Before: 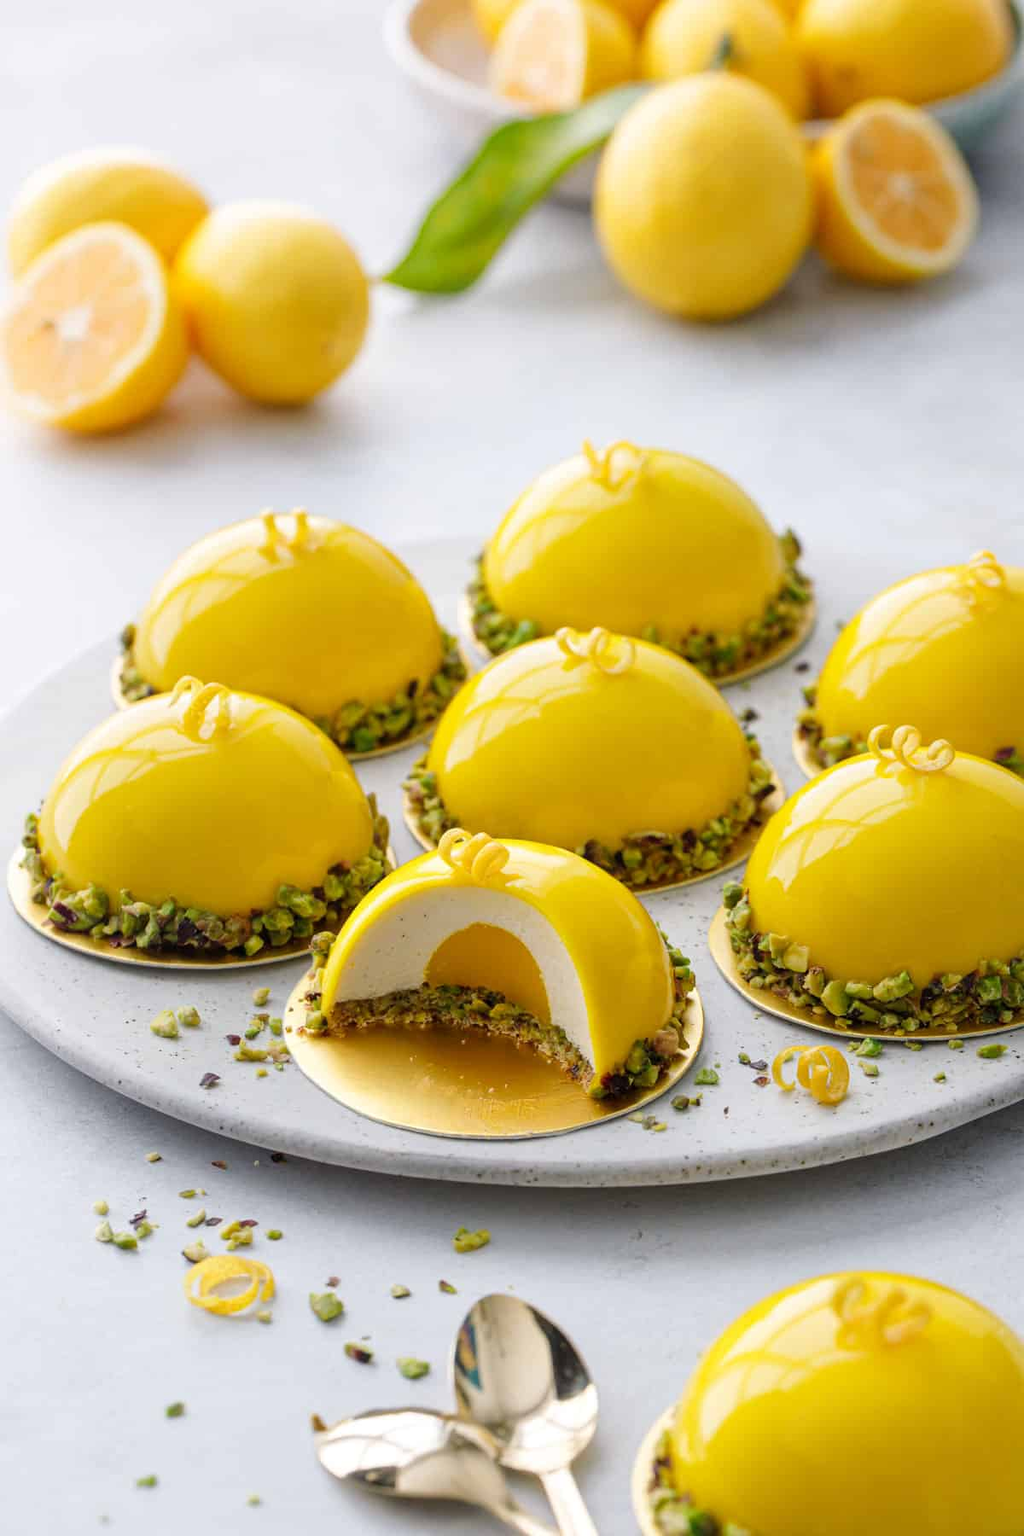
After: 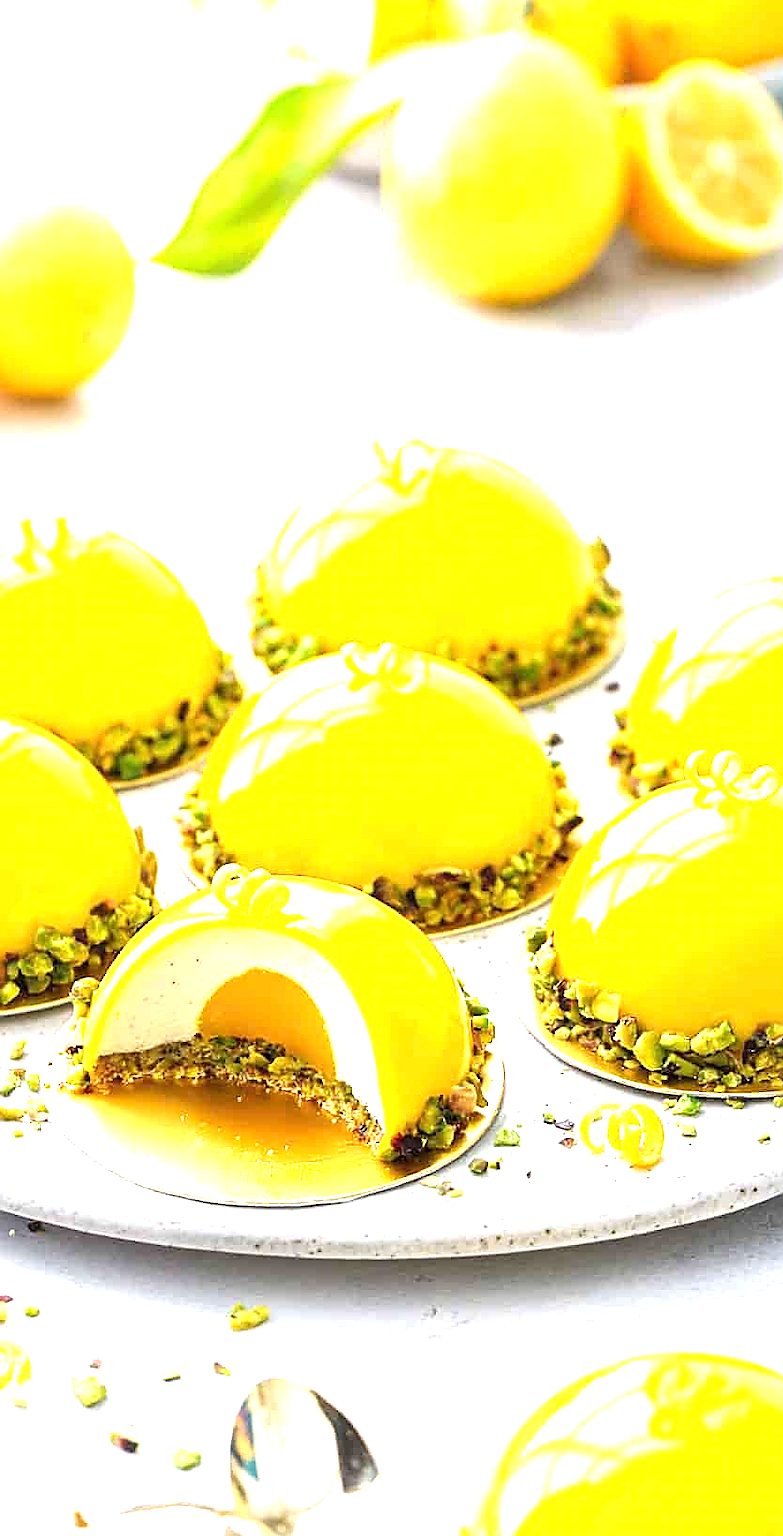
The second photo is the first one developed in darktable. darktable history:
crop and rotate: left 24.034%, top 2.838%, right 6.406%, bottom 6.299%
sharpen: radius 1.4, amount 1.25, threshold 0.7
exposure: black level correction 0, exposure 1.675 EV, compensate exposure bias true, compensate highlight preservation false
